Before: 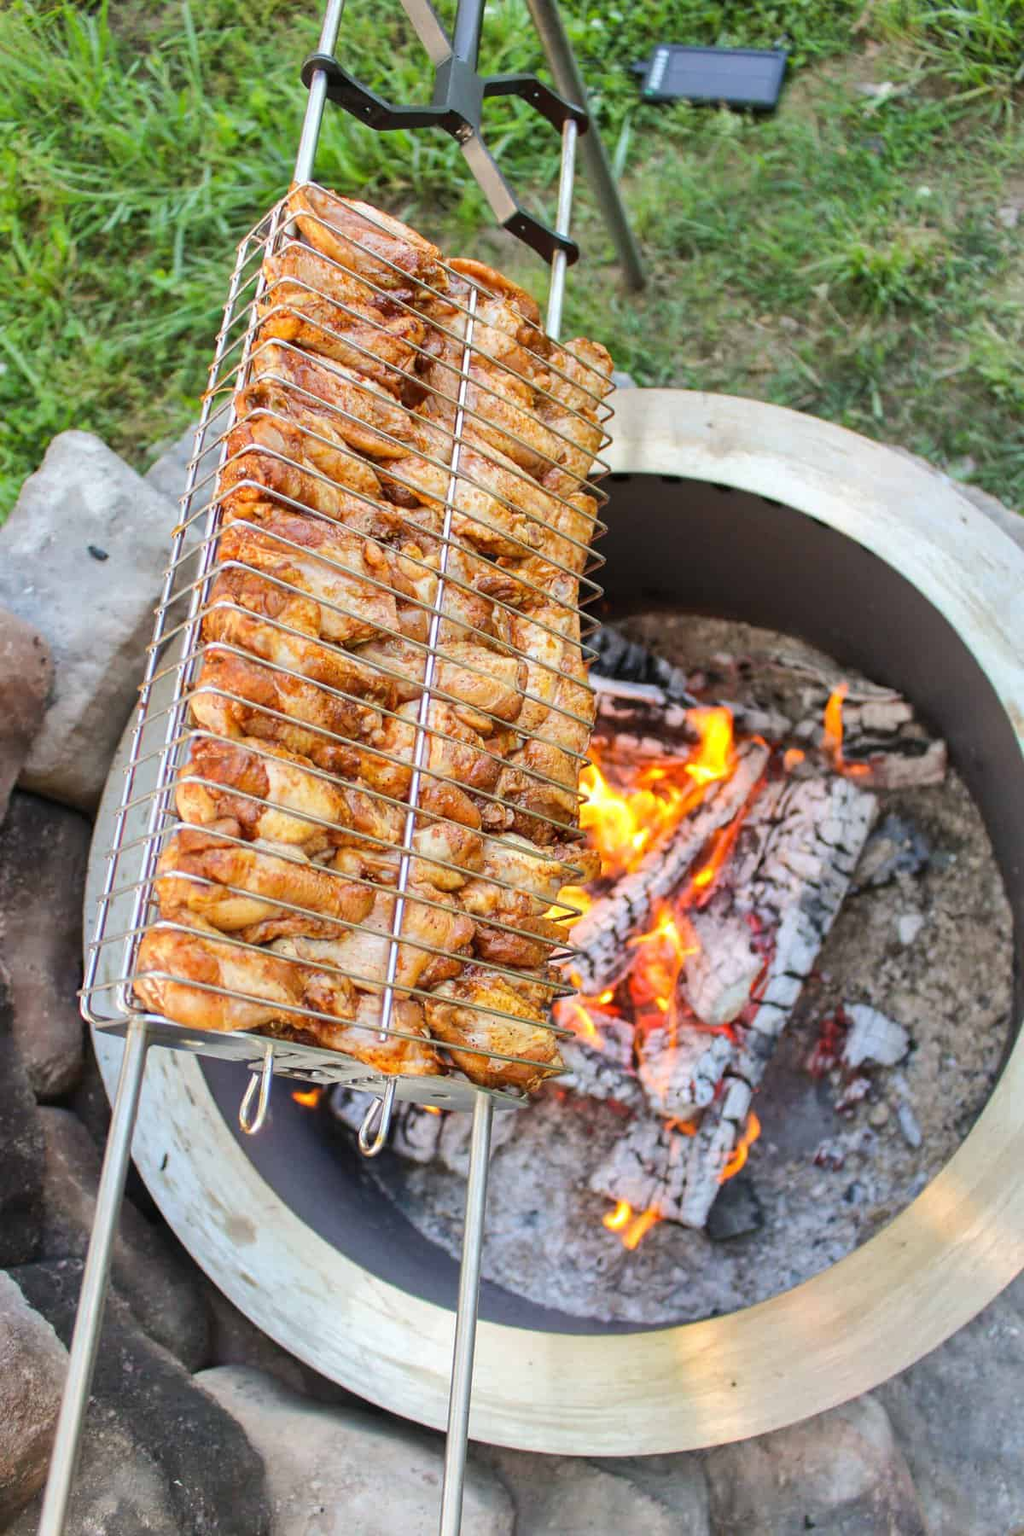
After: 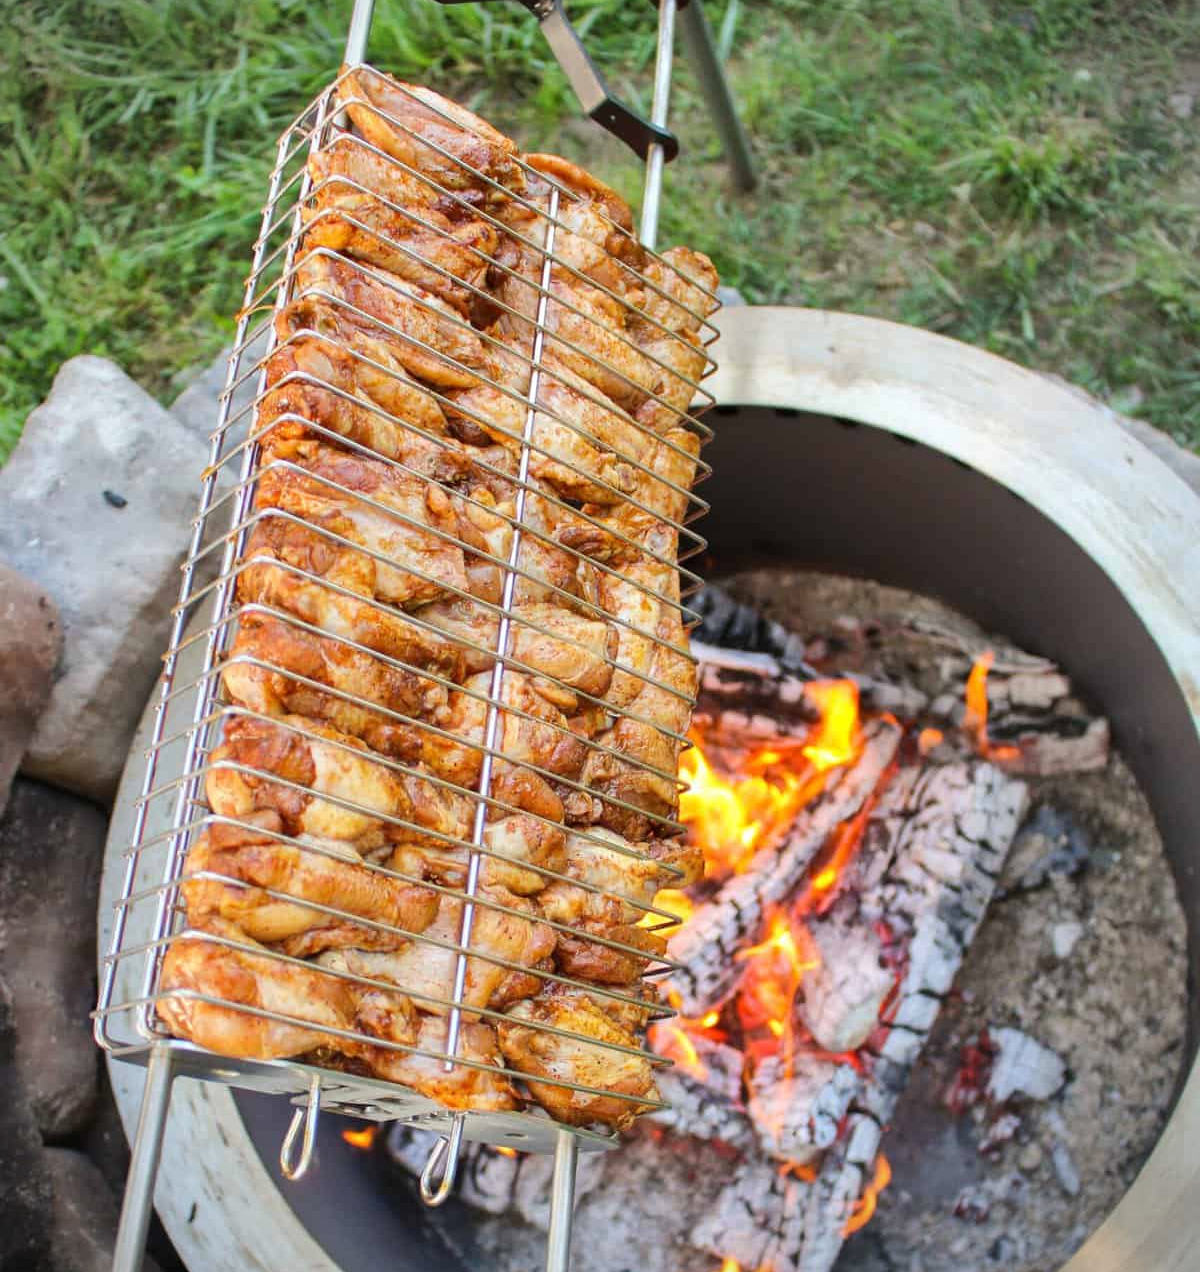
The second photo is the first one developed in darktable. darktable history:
crop and rotate: top 8.293%, bottom 20.996%
vignetting: fall-off start 91.19%
